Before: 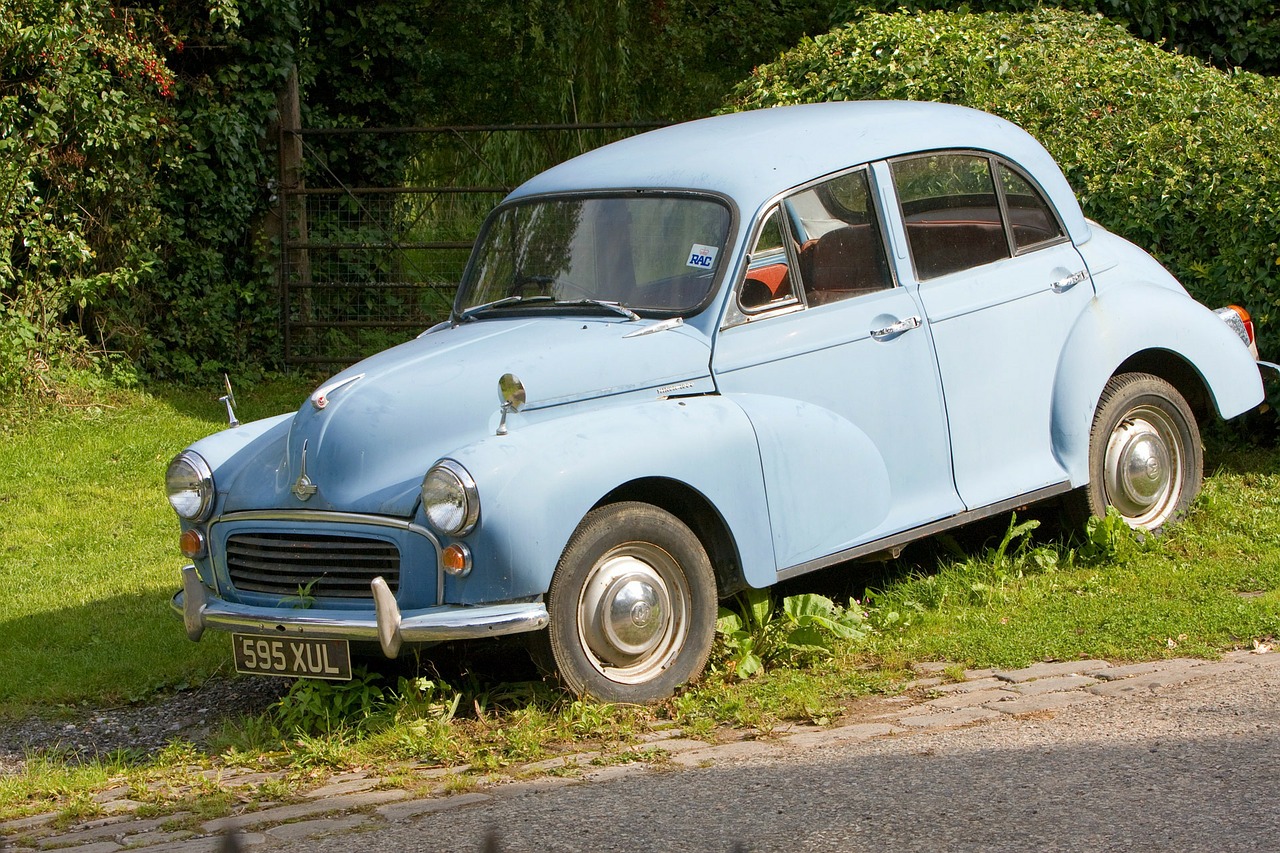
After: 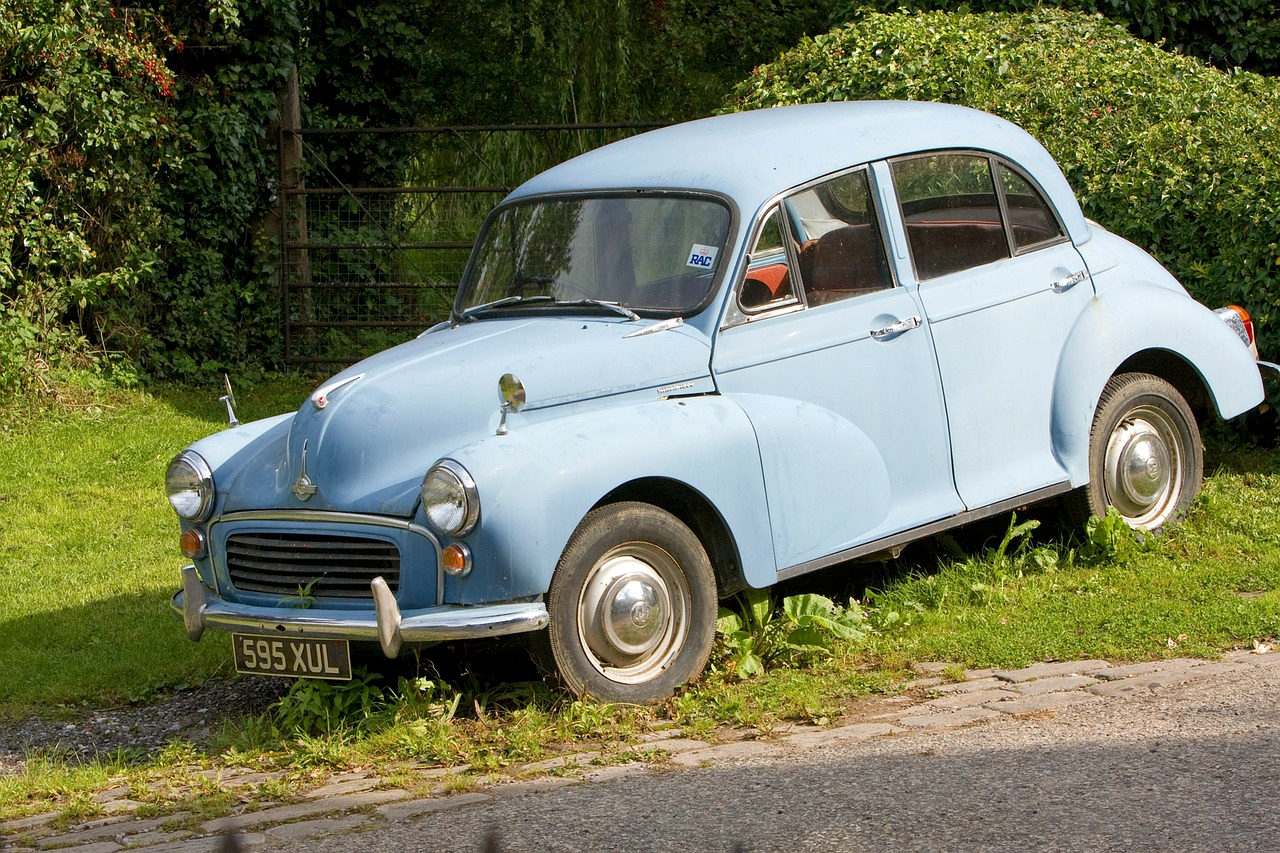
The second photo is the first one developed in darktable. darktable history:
local contrast: highlights 100%, shadows 102%, detail 120%, midtone range 0.2
